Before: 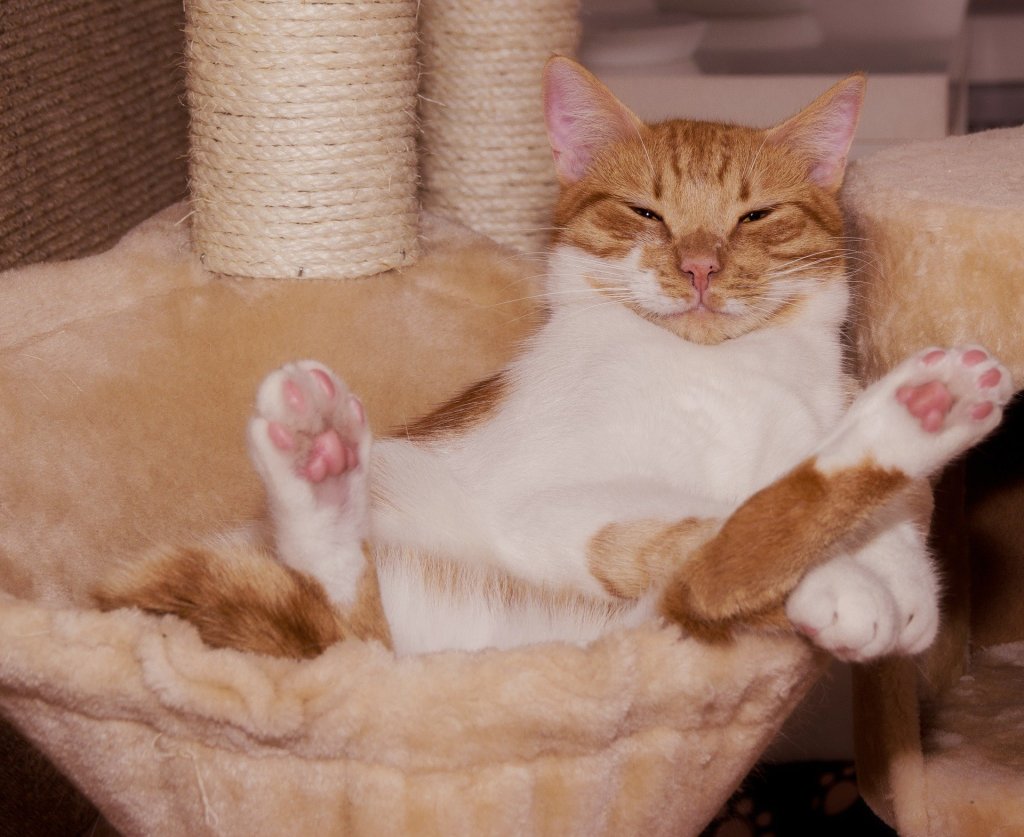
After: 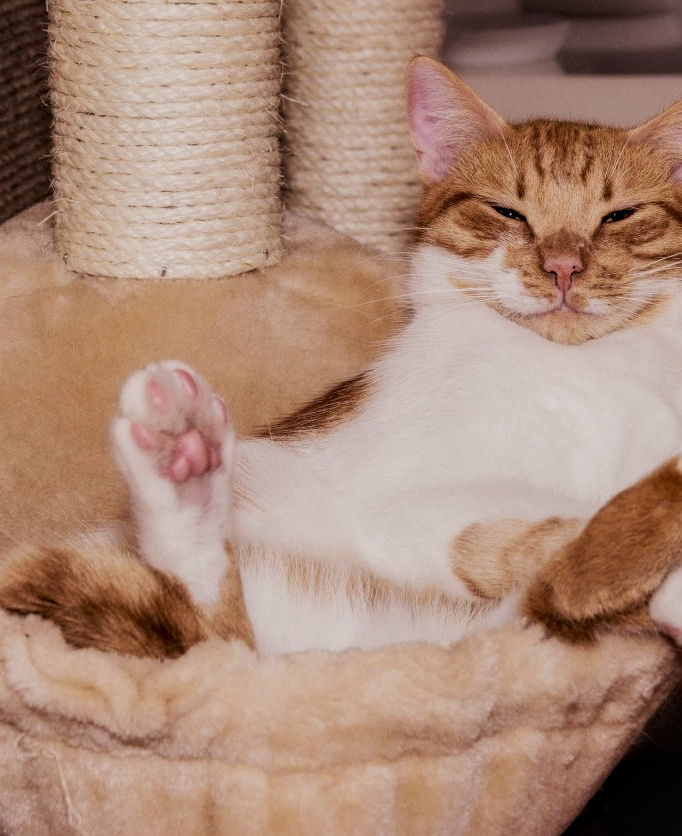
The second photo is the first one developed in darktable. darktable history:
local contrast: on, module defaults
filmic rgb: black relative exposure -5 EV, hardness 2.88, contrast 1.3, highlights saturation mix -30%
crop and rotate: left 13.409%, right 19.924%
